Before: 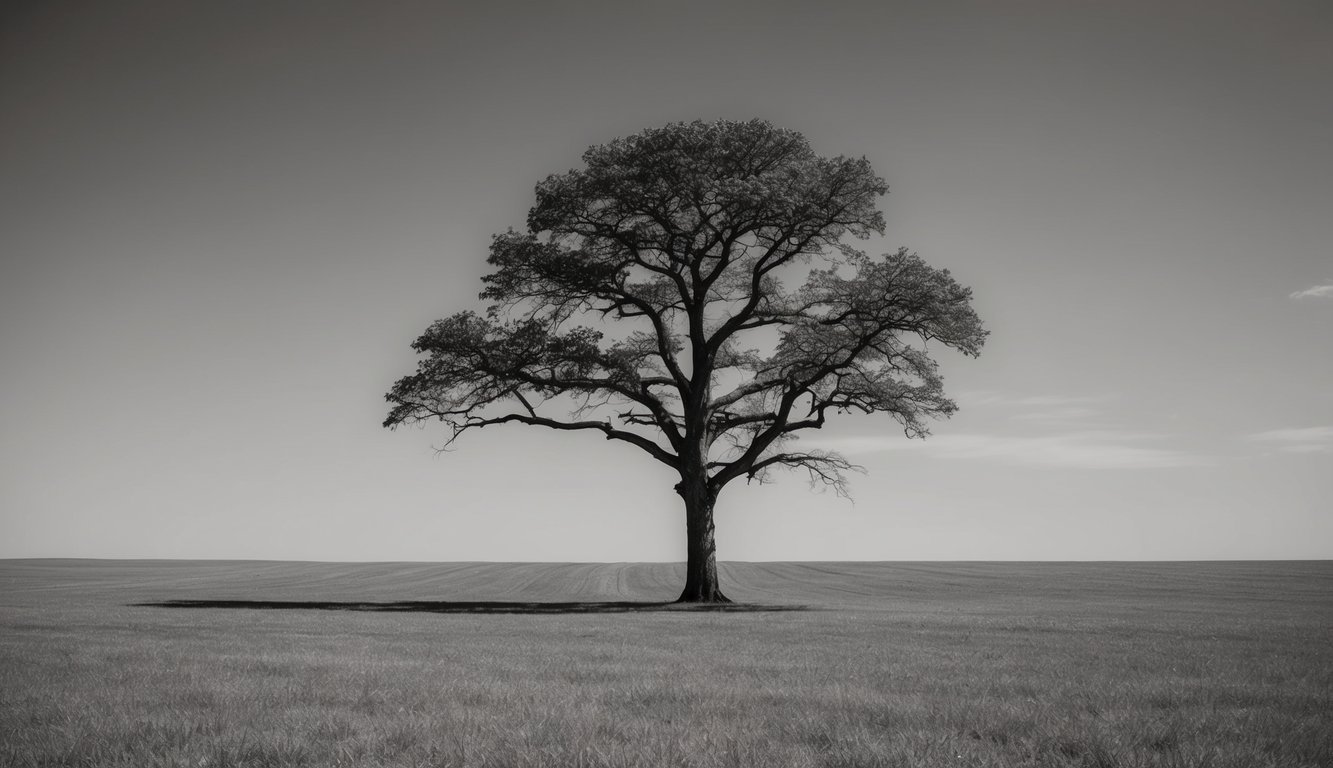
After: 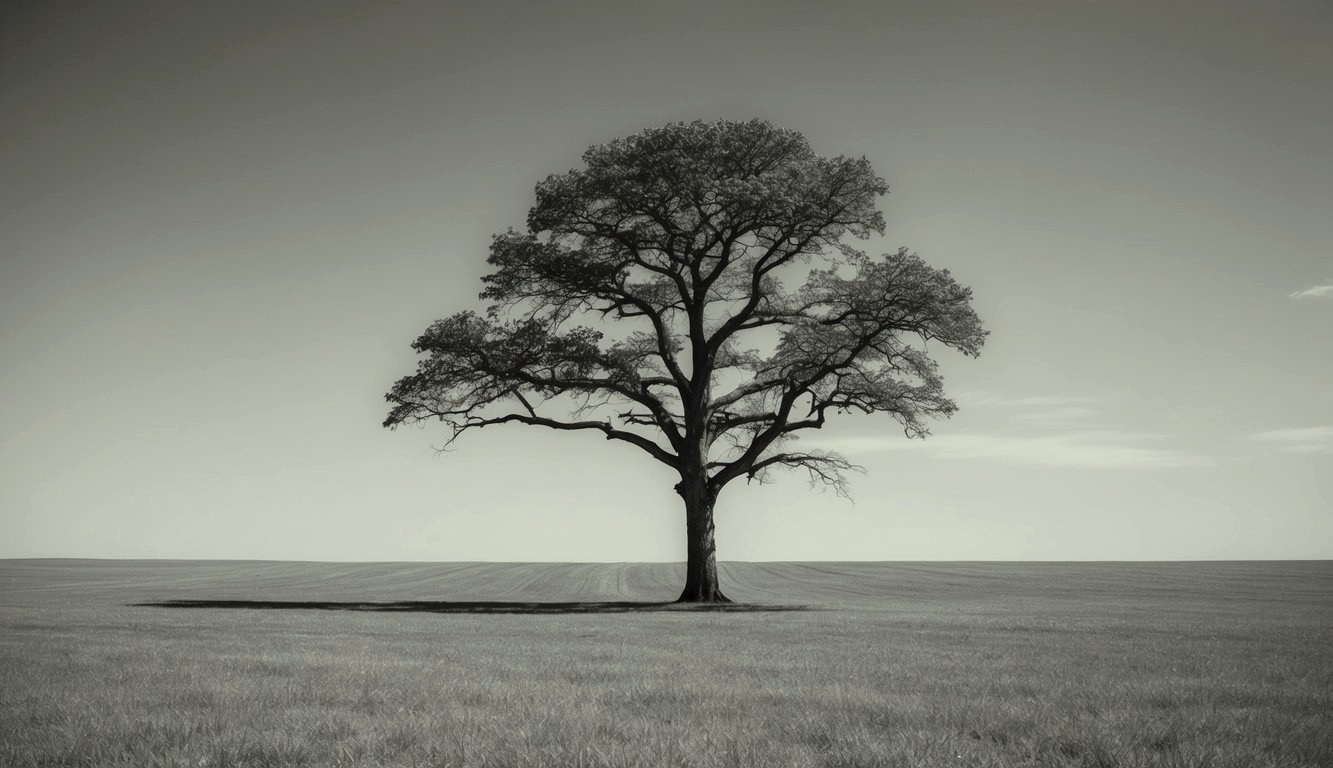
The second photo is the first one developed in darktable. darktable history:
color correction: highlights a* -4.44, highlights b* 6.34
exposure: black level correction 0, exposure 0.301 EV, compensate highlight preservation false
